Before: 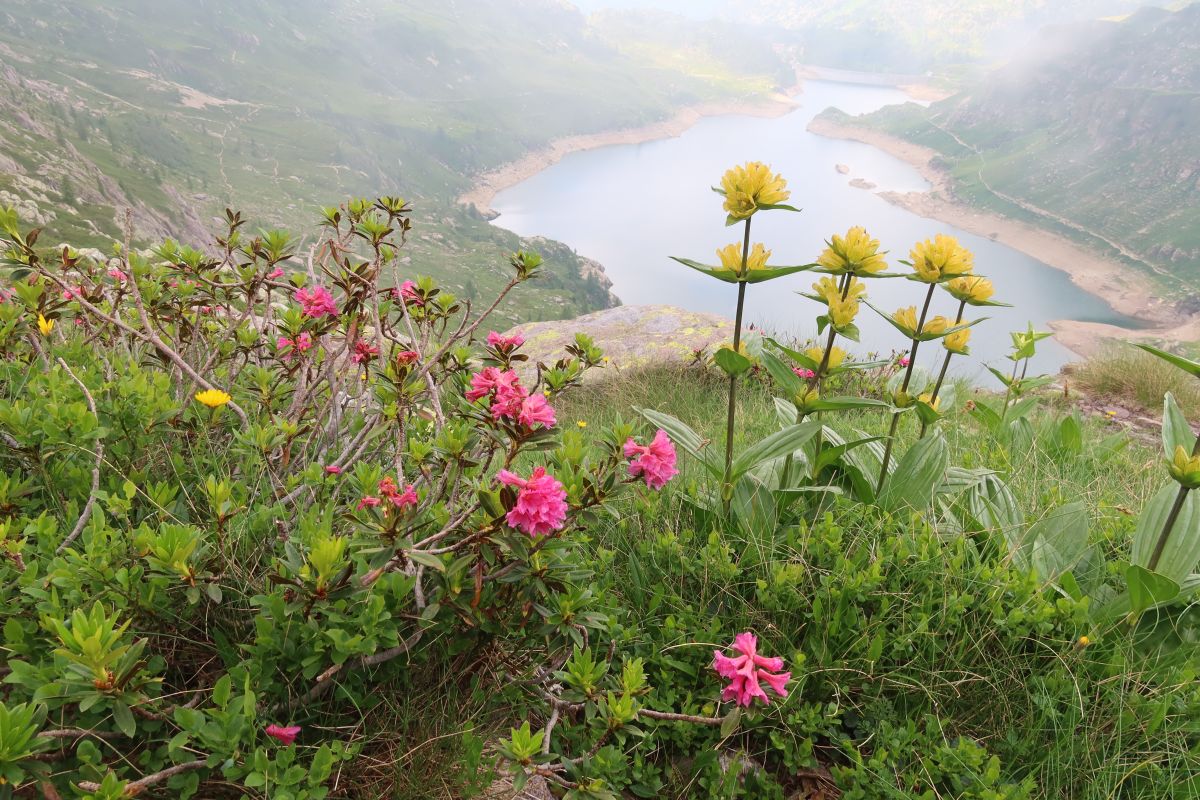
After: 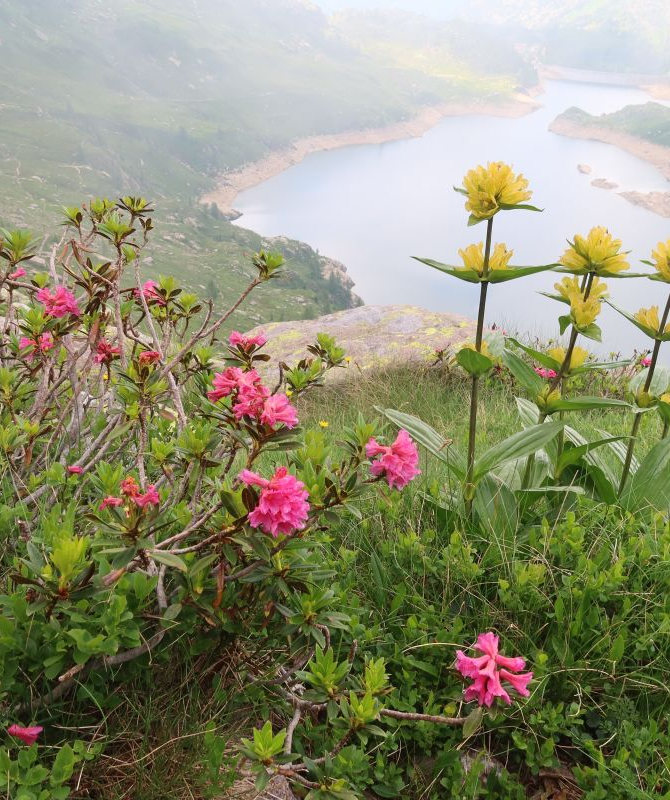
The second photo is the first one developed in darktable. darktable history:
crop: left 21.515%, right 22.624%
